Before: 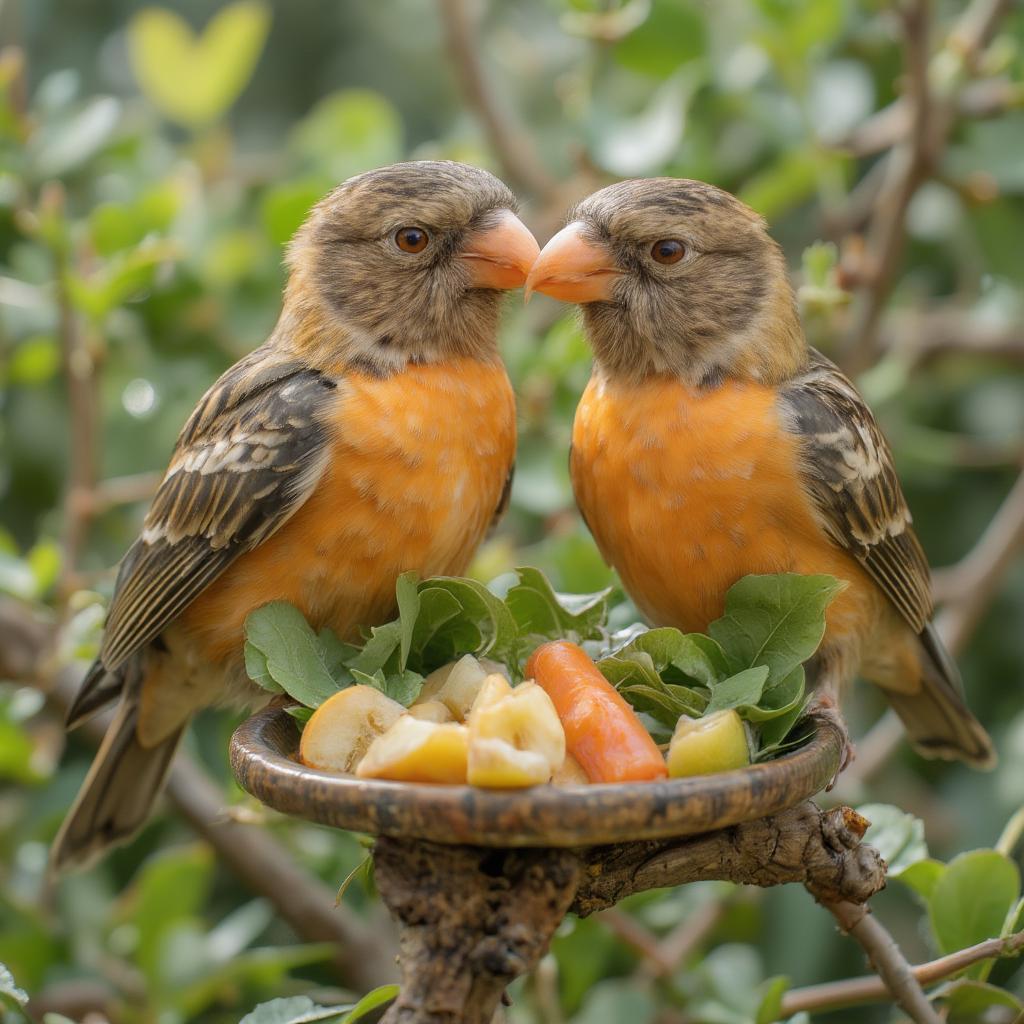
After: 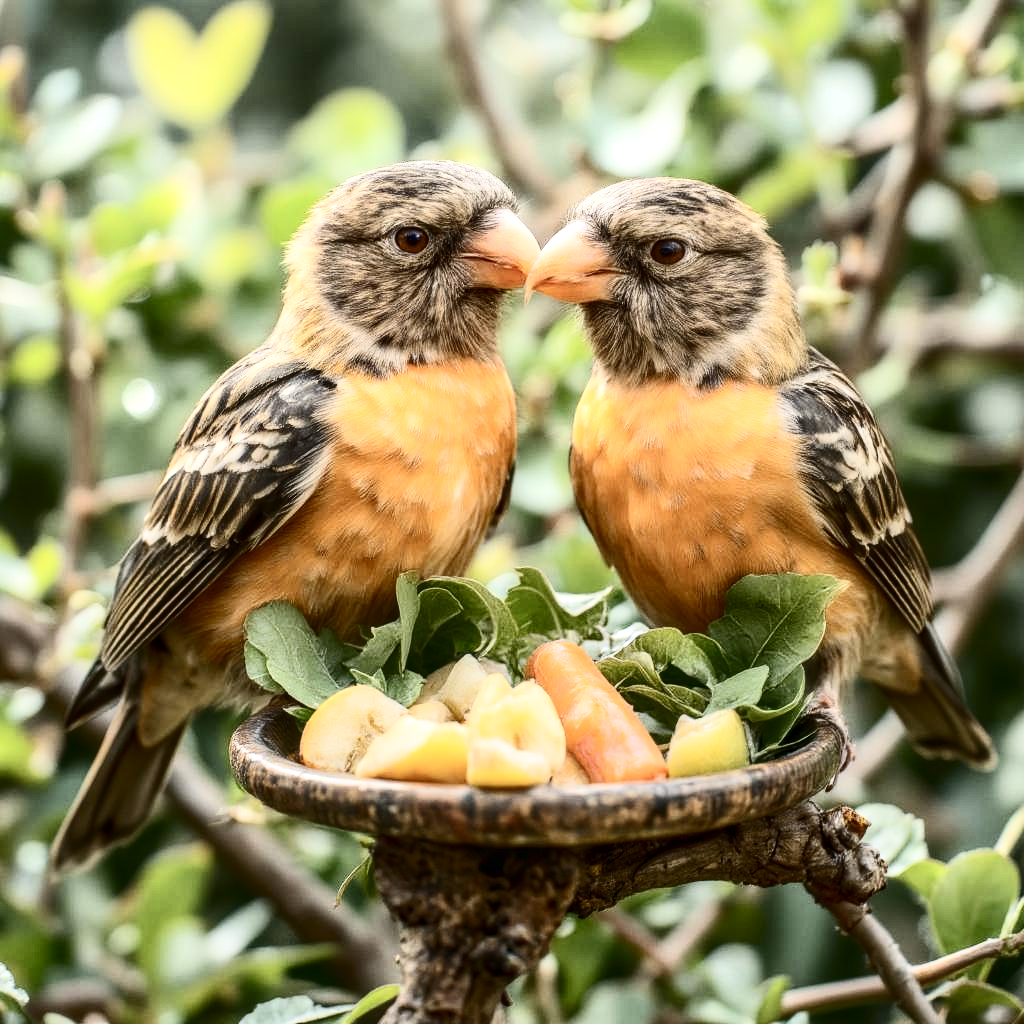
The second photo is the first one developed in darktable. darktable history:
contrast brightness saturation: contrast 0.506, saturation -0.098
local contrast: on, module defaults
exposure: black level correction 0, exposure 0.399 EV, compensate highlight preservation false
